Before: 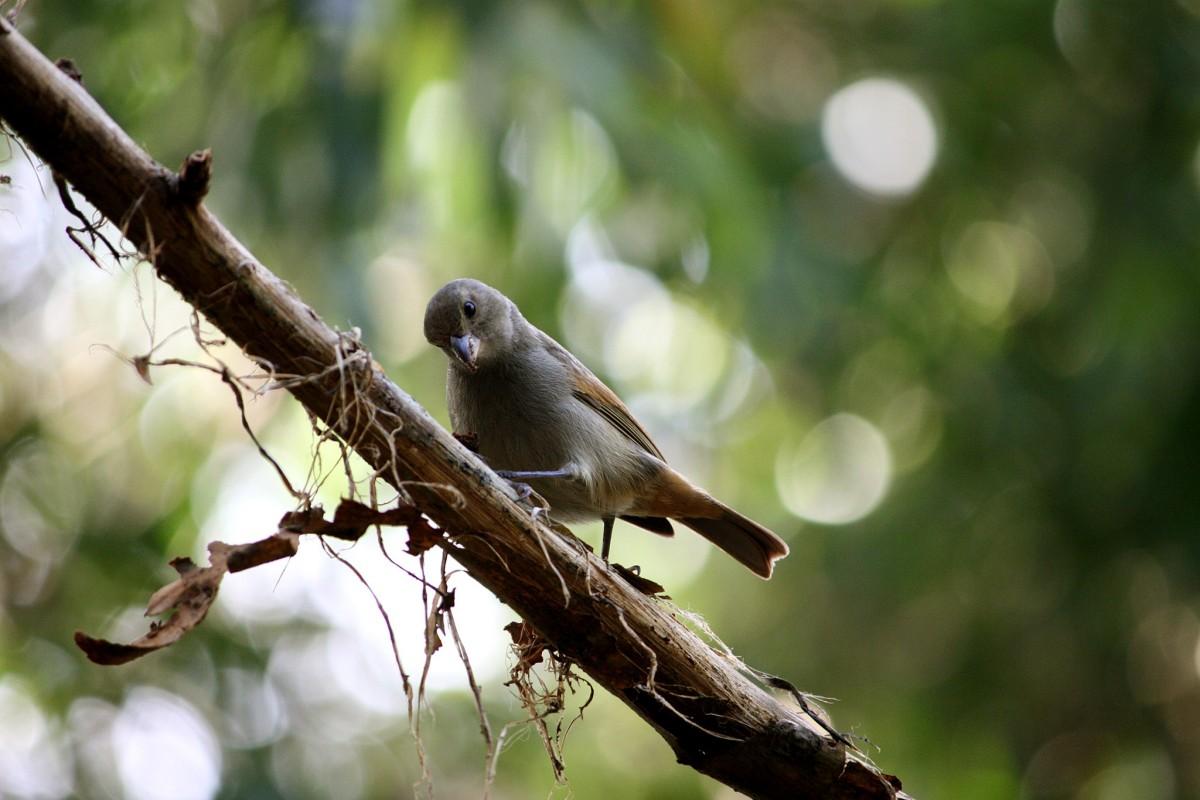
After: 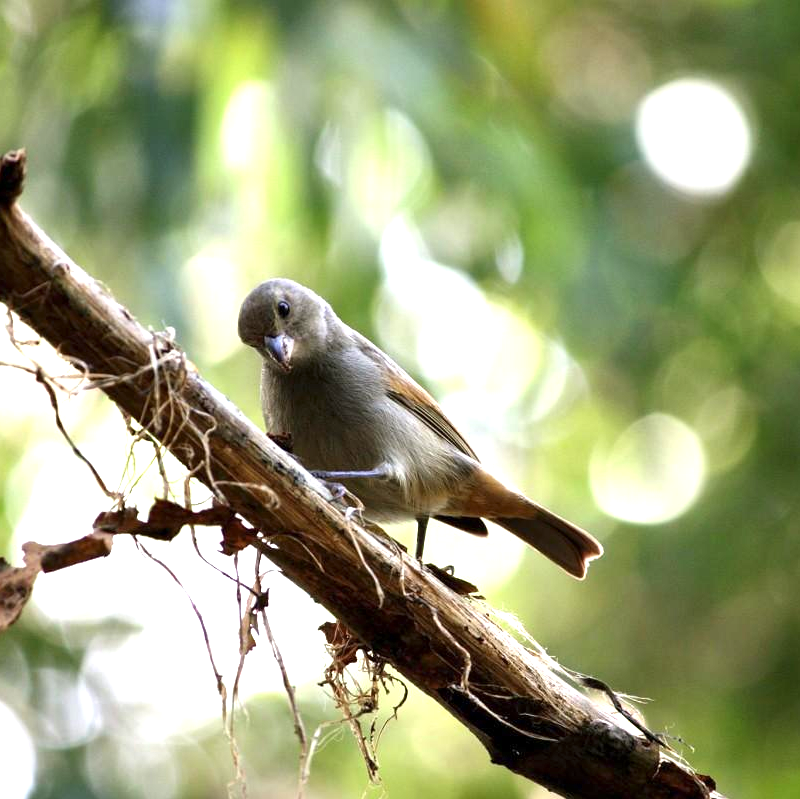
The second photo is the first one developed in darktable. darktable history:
tone equalizer: on, module defaults
local contrast: mode bilateral grid, contrast 20, coarseness 50, detail 120%, midtone range 0.2
exposure: black level correction 0, exposure 1.015 EV, compensate exposure bias true, compensate highlight preservation false
crop and rotate: left 15.546%, right 17.787%
